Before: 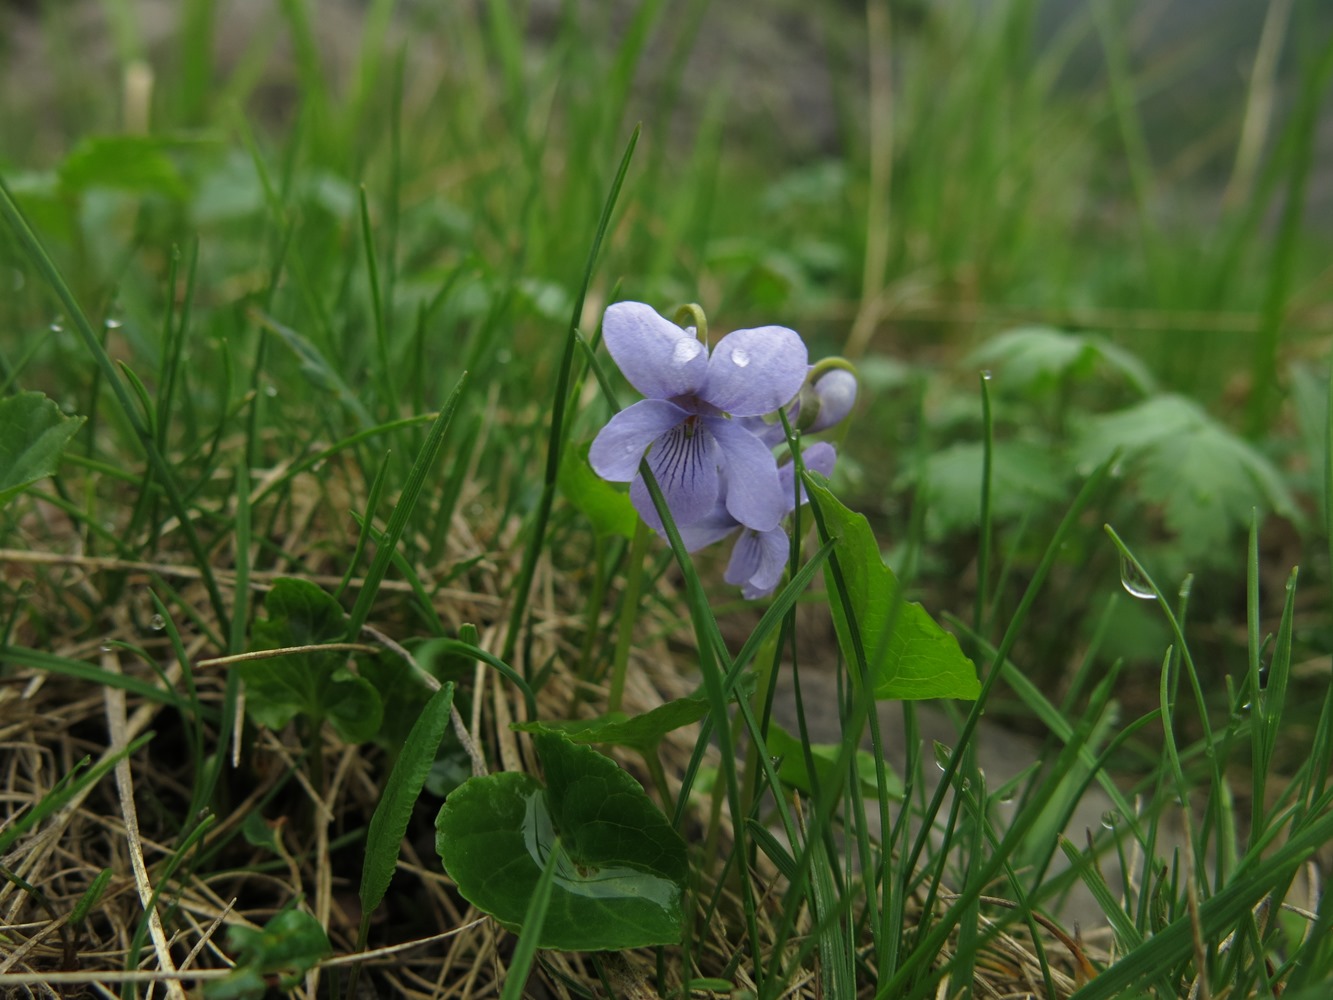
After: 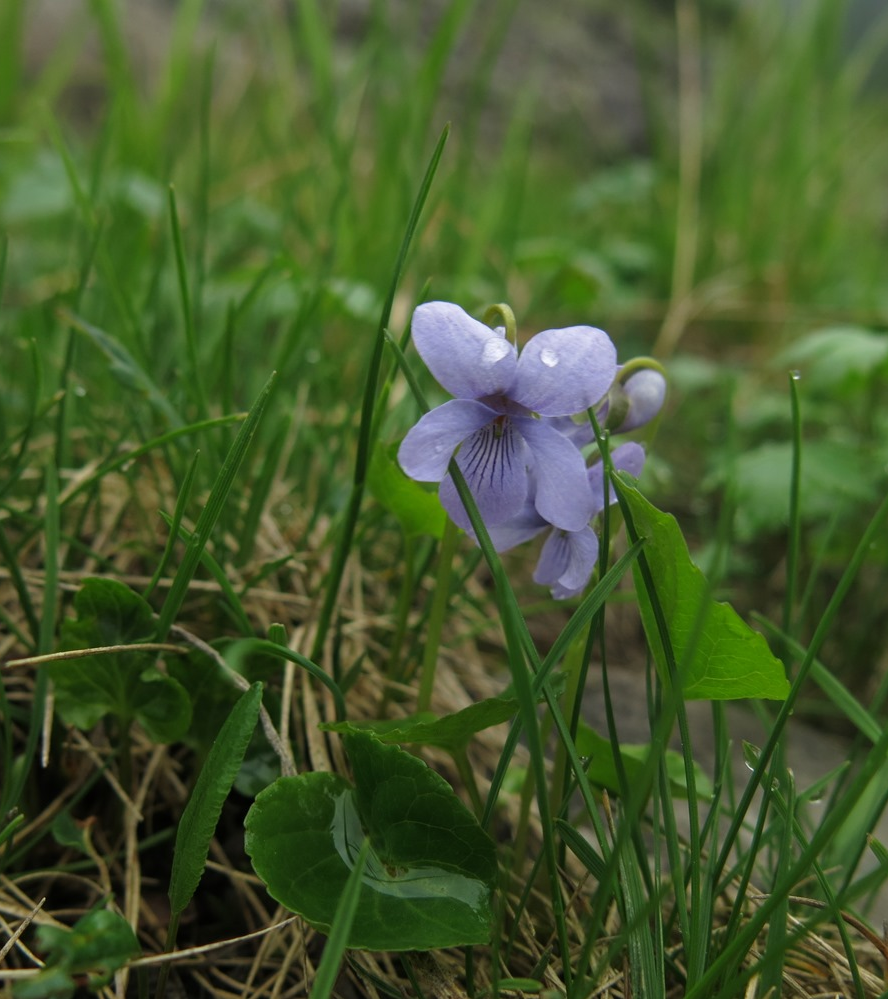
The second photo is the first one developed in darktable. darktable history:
crop and rotate: left 14.379%, right 18.988%
